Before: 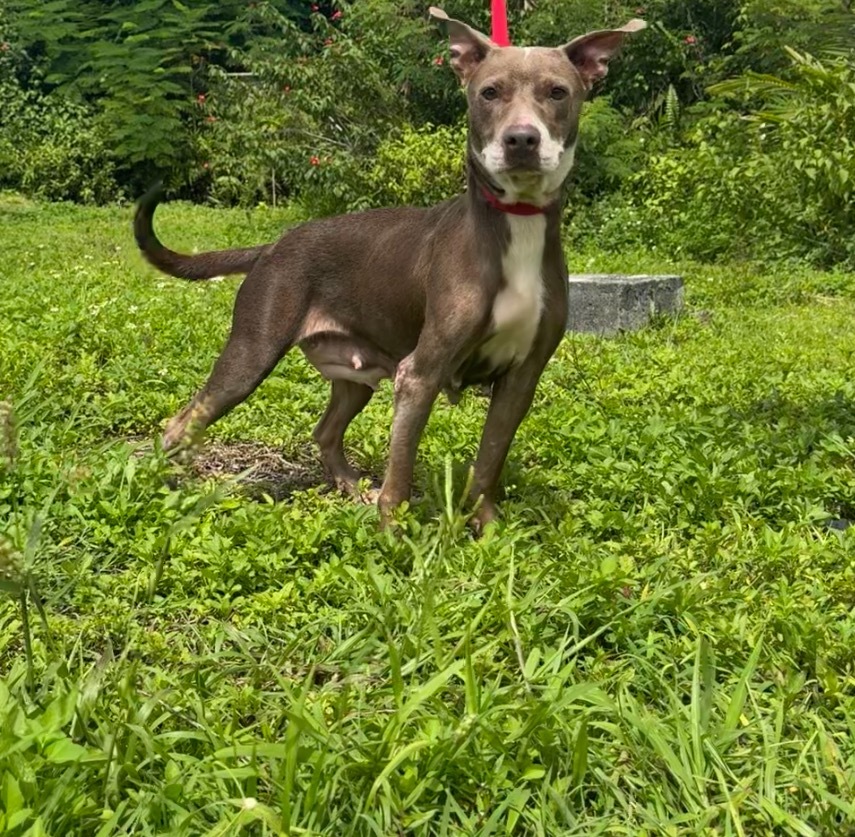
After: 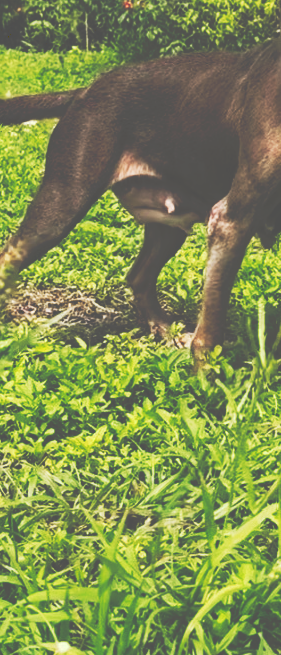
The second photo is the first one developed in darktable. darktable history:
crop and rotate: left 21.947%, top 18.682%, right 45.166%, bottom 2.998%
tone curve: curves: ch0 [(0, 0) (0.003, 0.331) (0.011, 0.333) (0.025, 0.333) (0.044, 0.334) (0.069, 0.335) (0.1, 0.338) (0.136, 0.342) (0.177, 0.347) (0.224, 0.352) (0.277, 0.359) (0.335, 0.39) (0.399, 0.434) (0.468, 0.509) (0.543, 0.615) (0.623, 0.731) (0.709, 0.814) (0.801, 0.88) (0.898, 0.921) (1, 1)], preserve colors none
